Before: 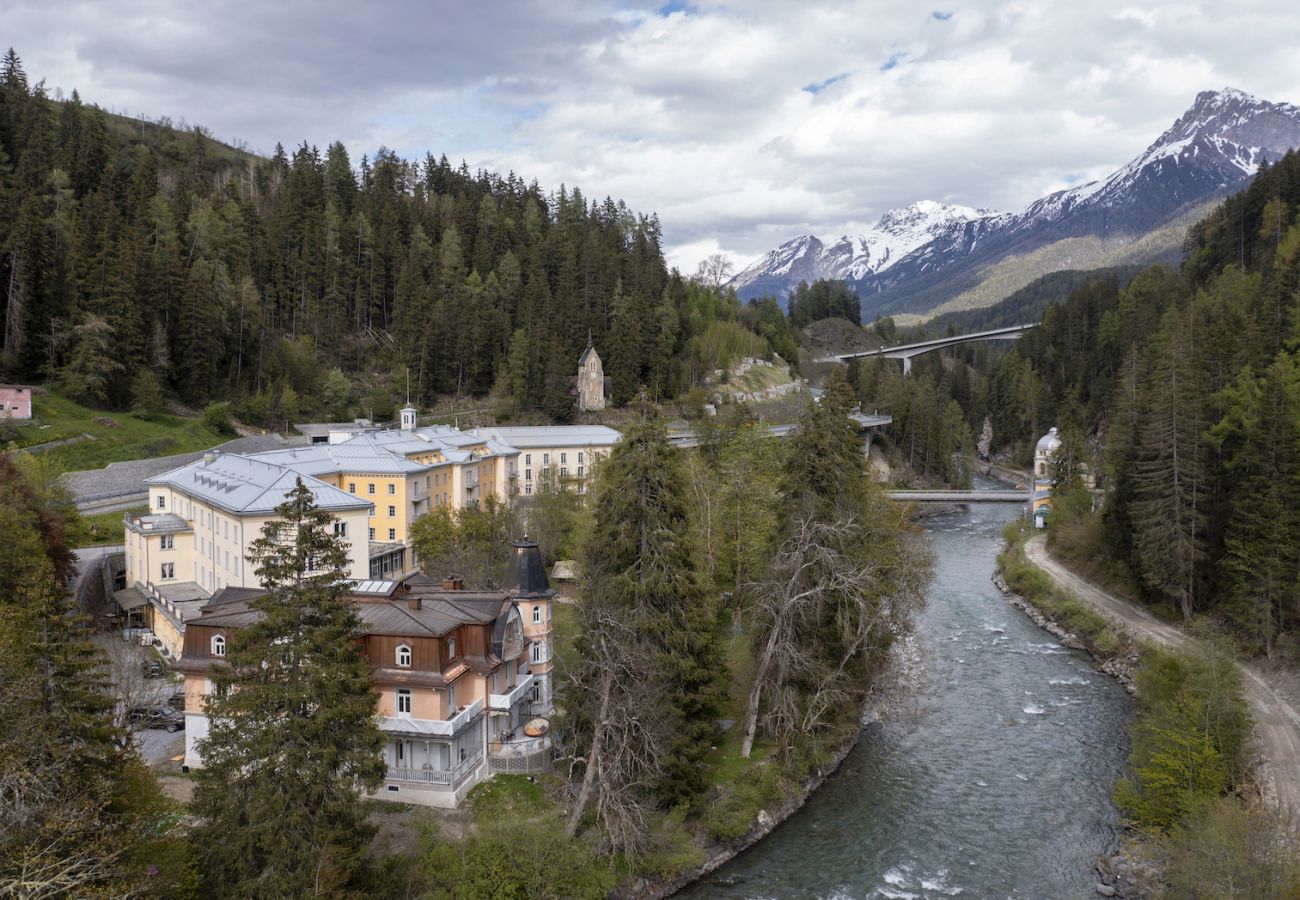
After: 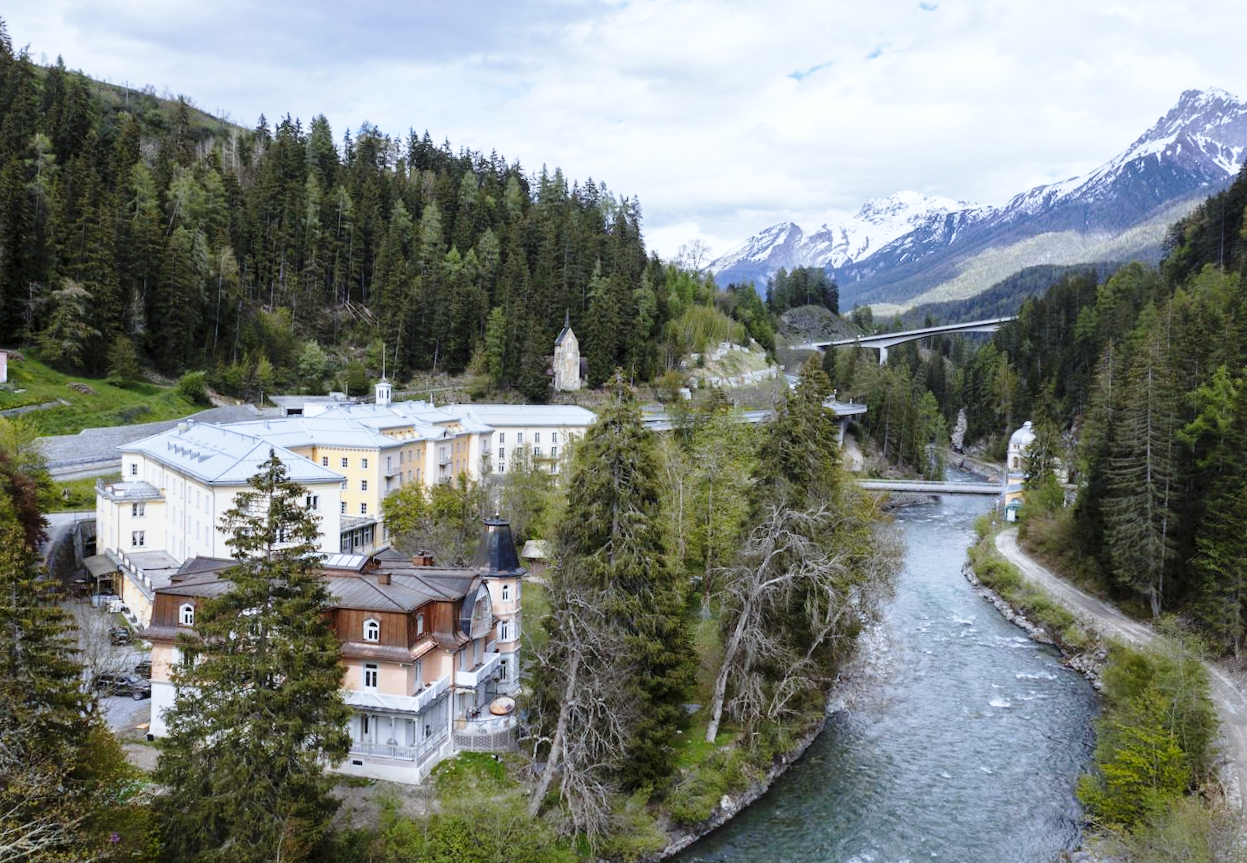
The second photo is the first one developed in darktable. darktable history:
crop and rotate: angle -1.69°
white balance: red 0.924, blue 1.095
base curve: curves: ch0 [(0, 0) (0.028, 0.03) (0.121, 0.232) (0.46, 0.748) (0.859, 0.968) (1, 1)], preserve colors none
